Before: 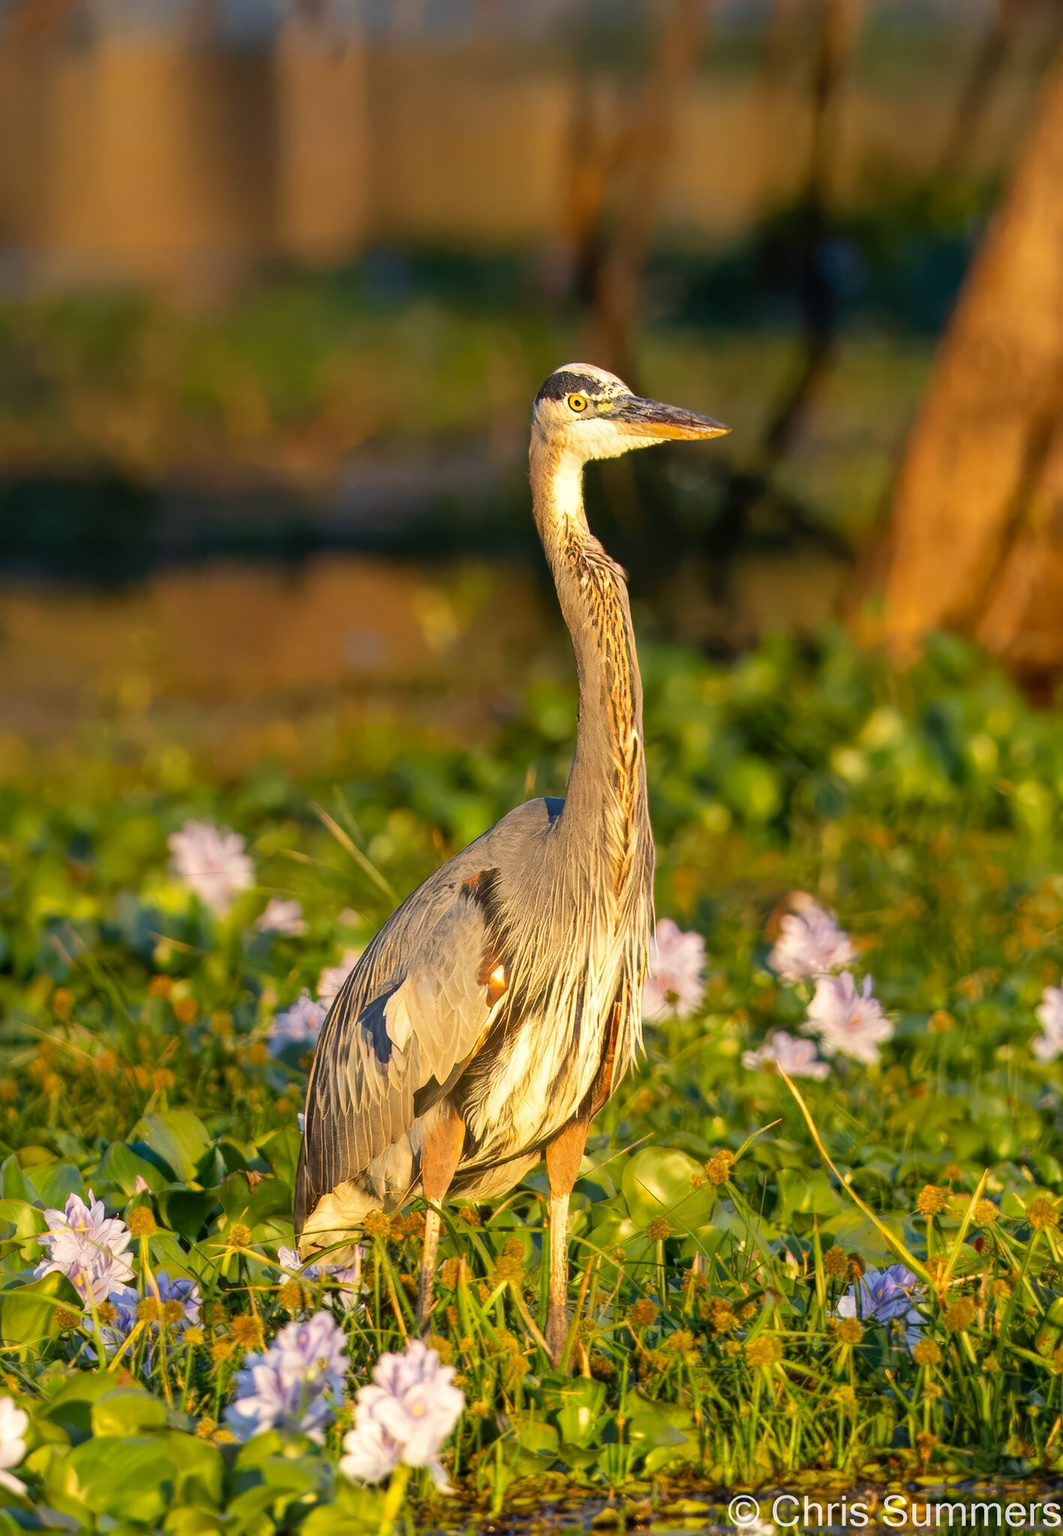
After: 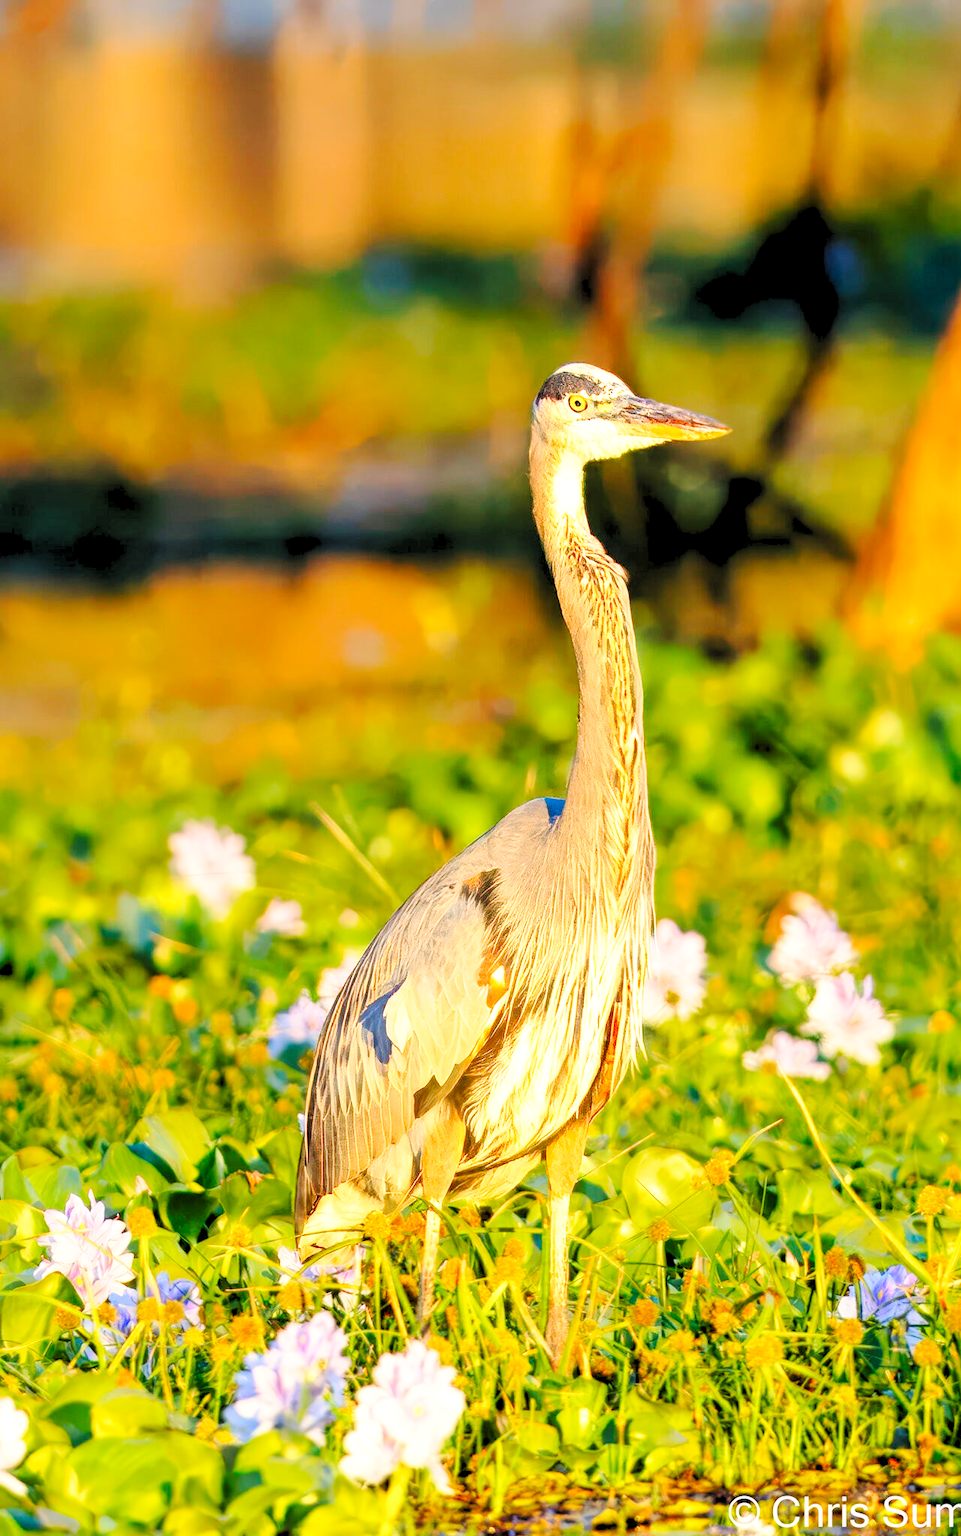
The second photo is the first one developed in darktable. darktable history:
levels: levels [0.072, 0.414, 0.976]
base curve: curves: ch0 [(0, 0) (0.028, 0.03) (0.121, 0.232) (0.46, 0.748) (0.859, 0.968) (1, 1)], preserve colors none
crop: right 9.509%, bottom 0.031%
tone equalizer: on, module defaults
